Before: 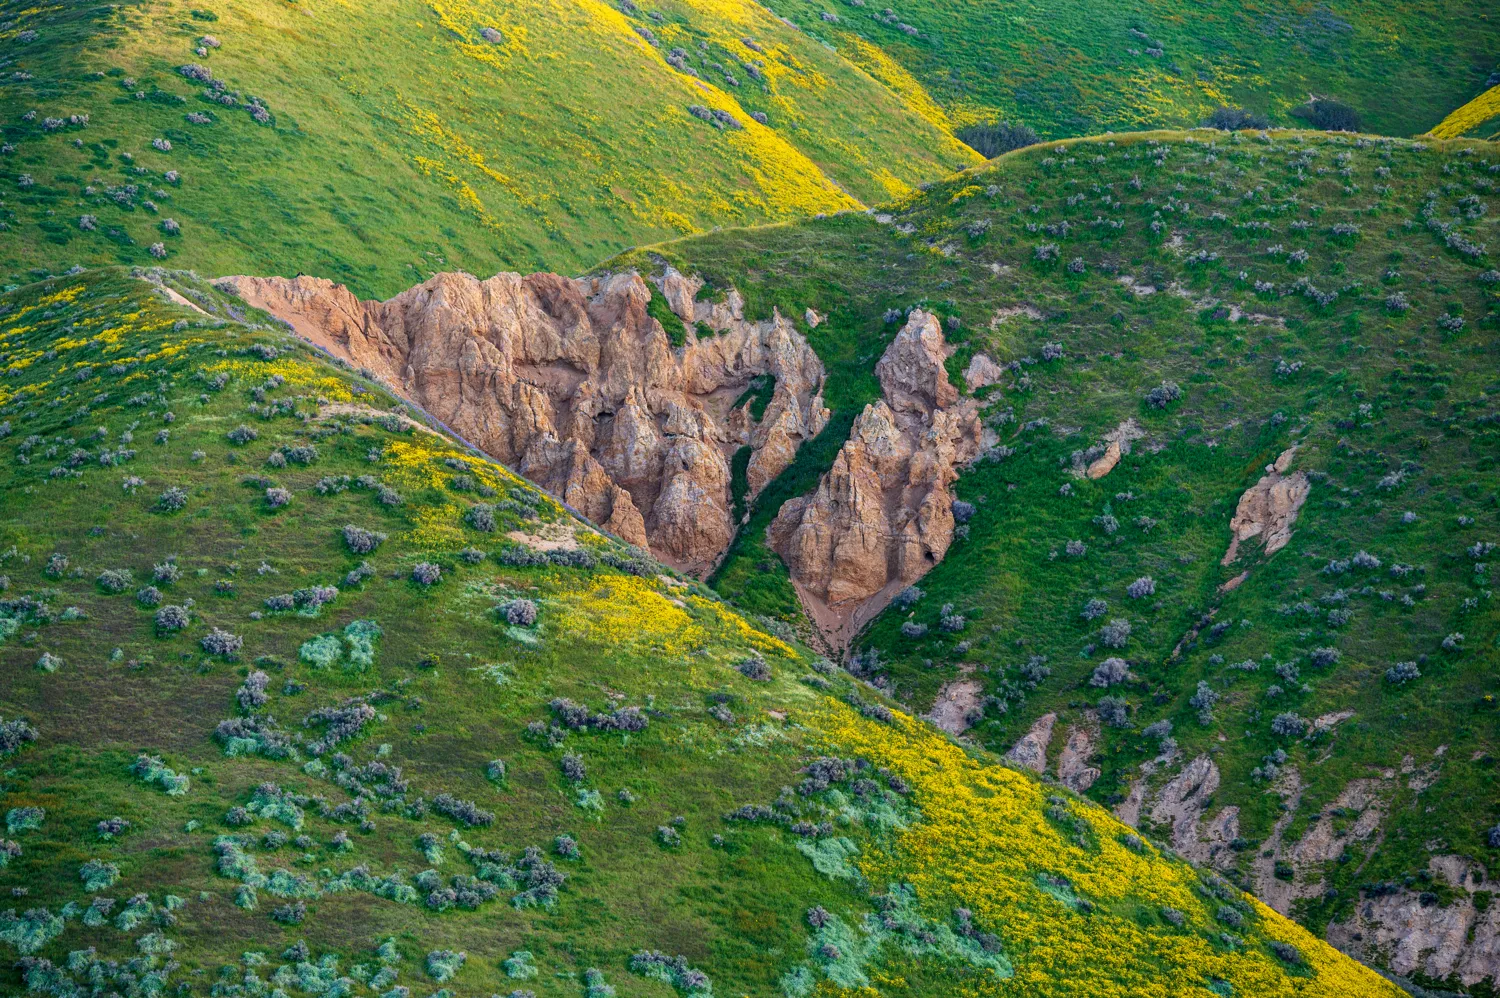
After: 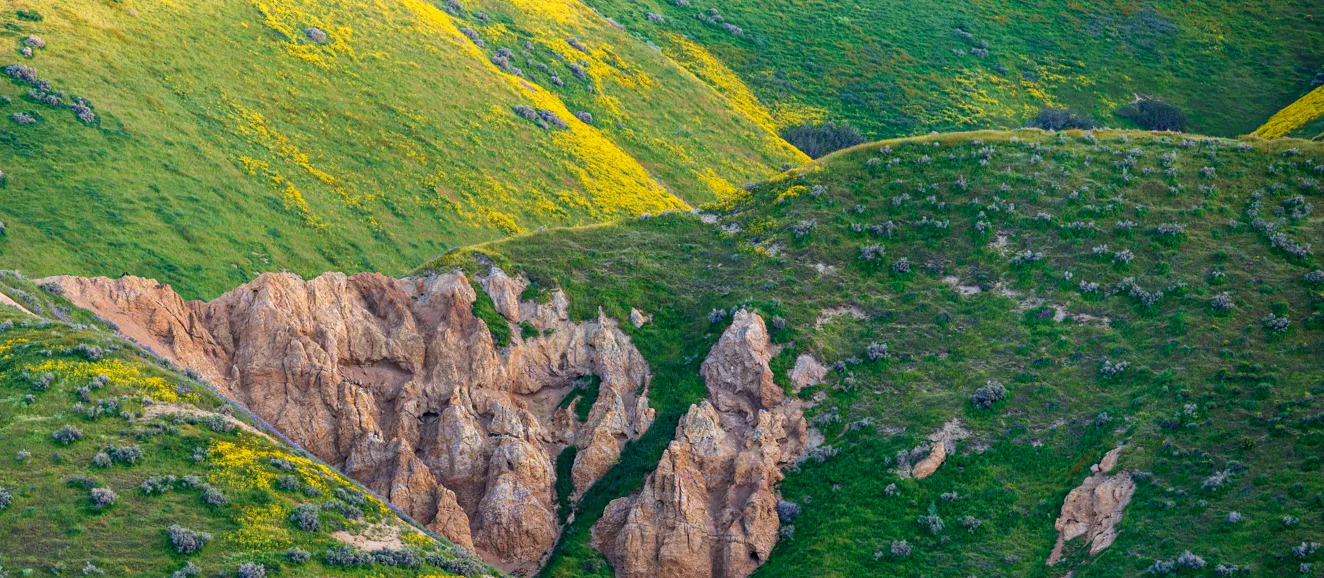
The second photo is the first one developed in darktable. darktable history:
crop and rotate: left 11.719%, bottom 42.031%
exposure: black level correction 0.001, compensate exposure bias true, compensate highlight preservation false
